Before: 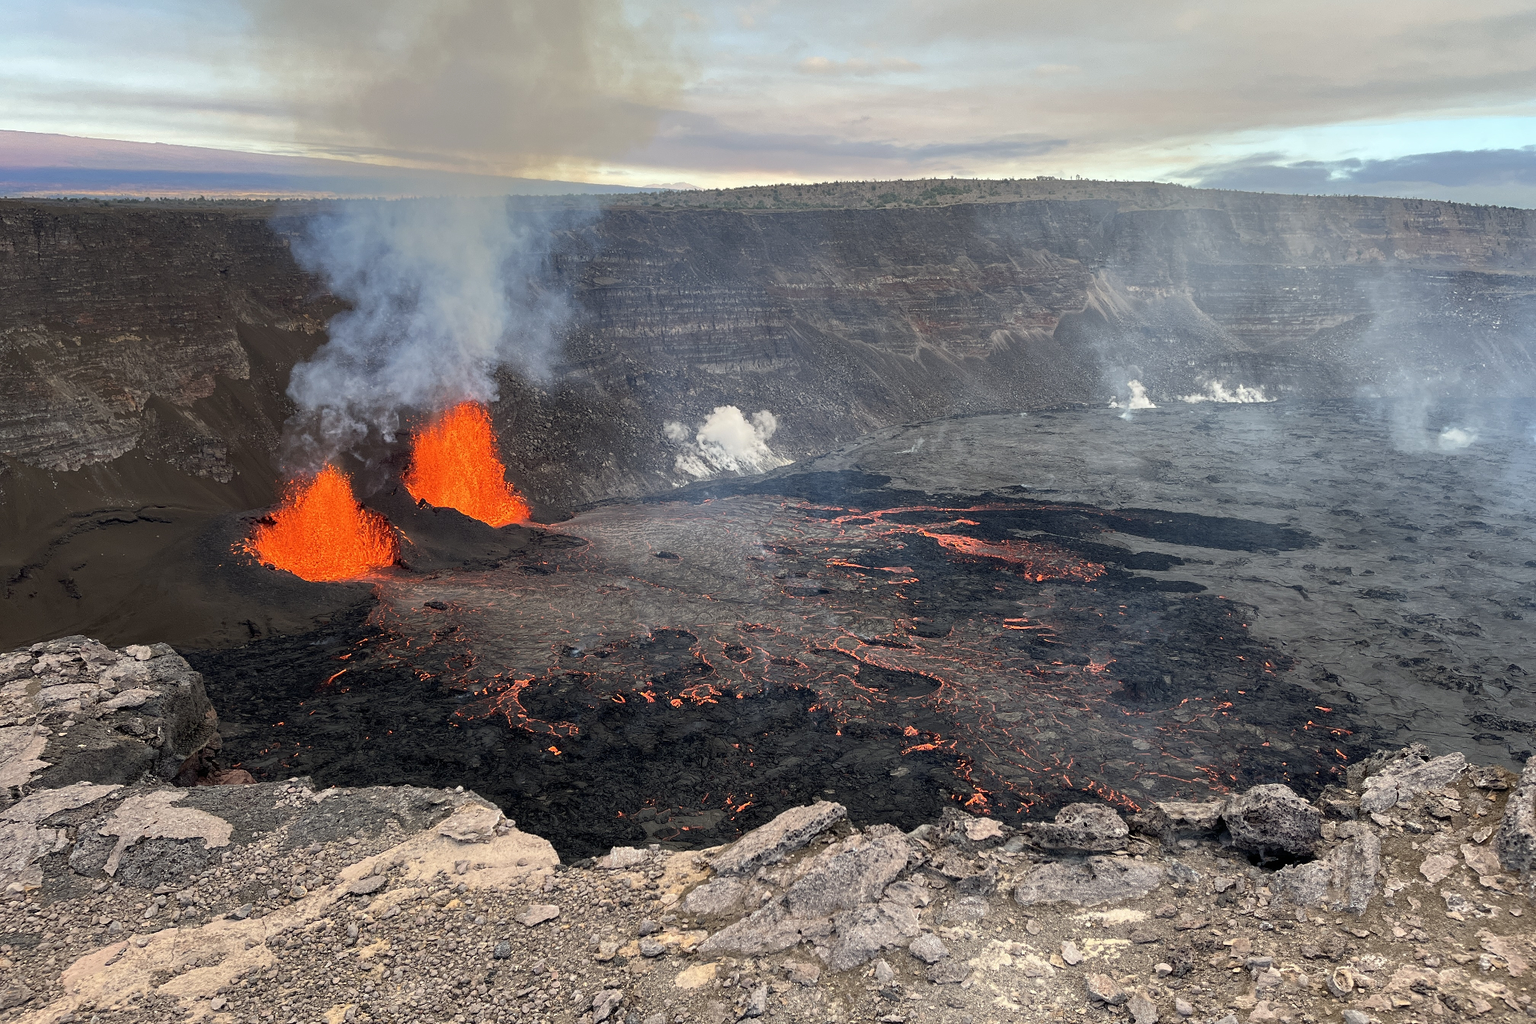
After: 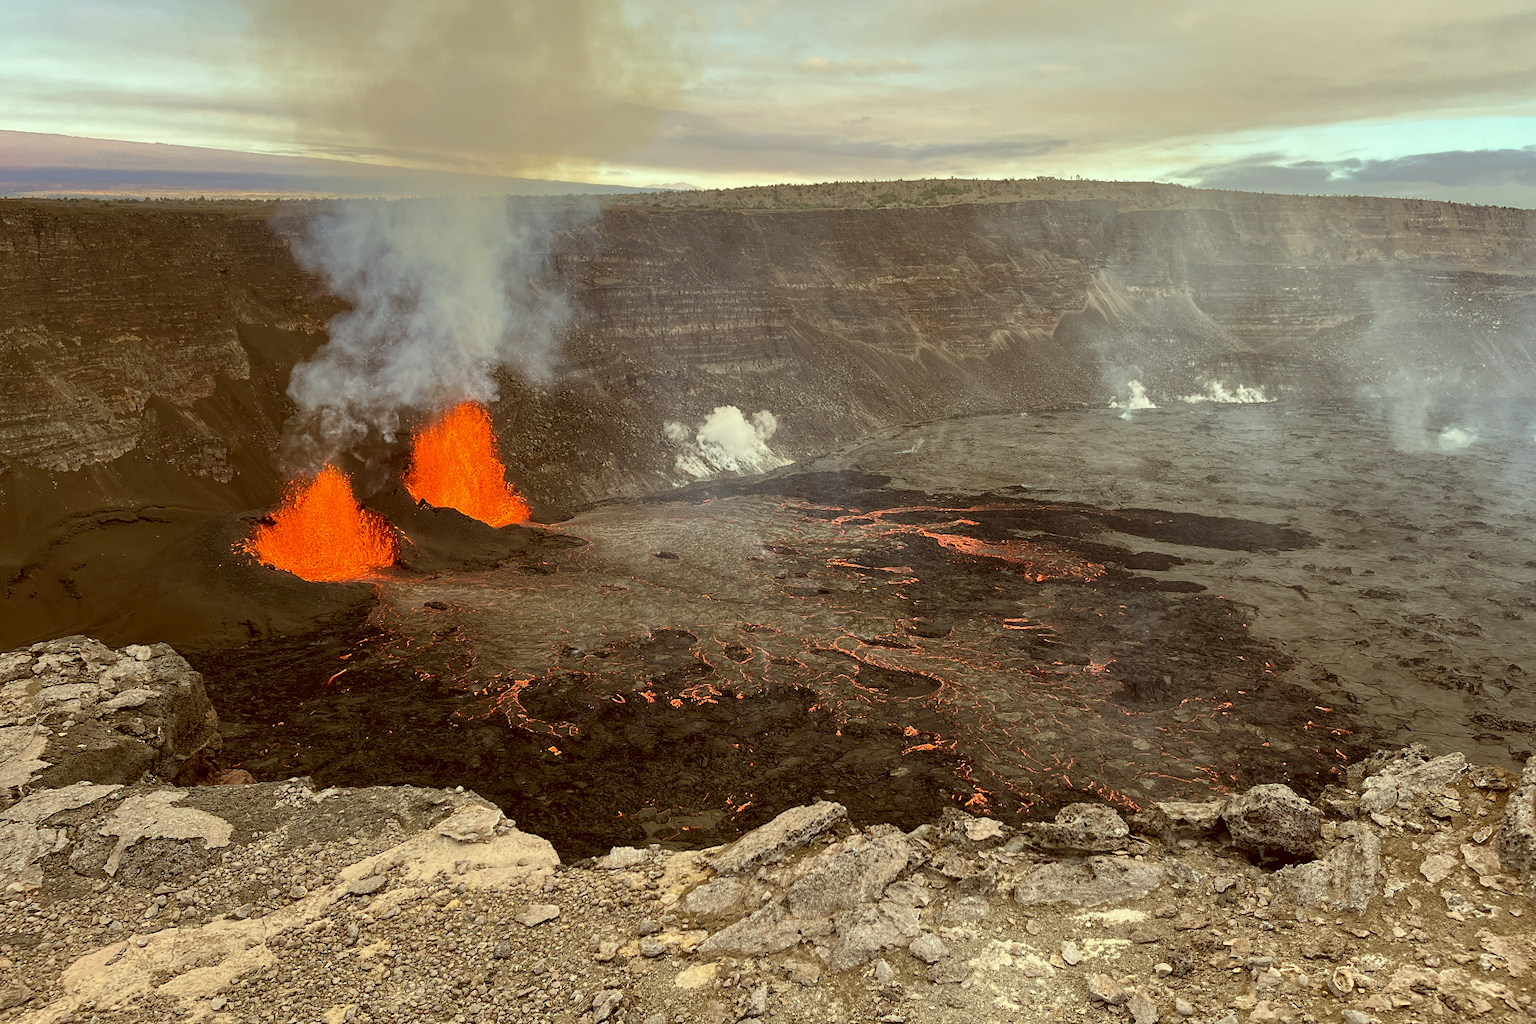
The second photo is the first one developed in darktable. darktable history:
color correction: highlights a* -6.1, highlights b* 9.49, shadows a* 10.08, shadows b* 23.68
